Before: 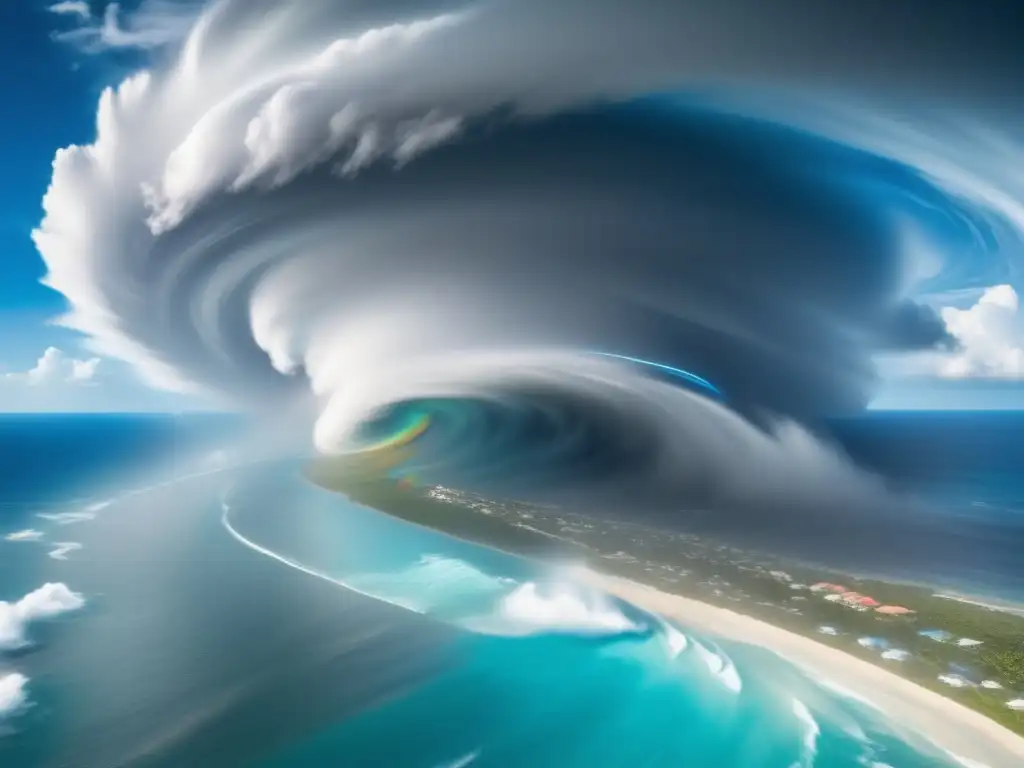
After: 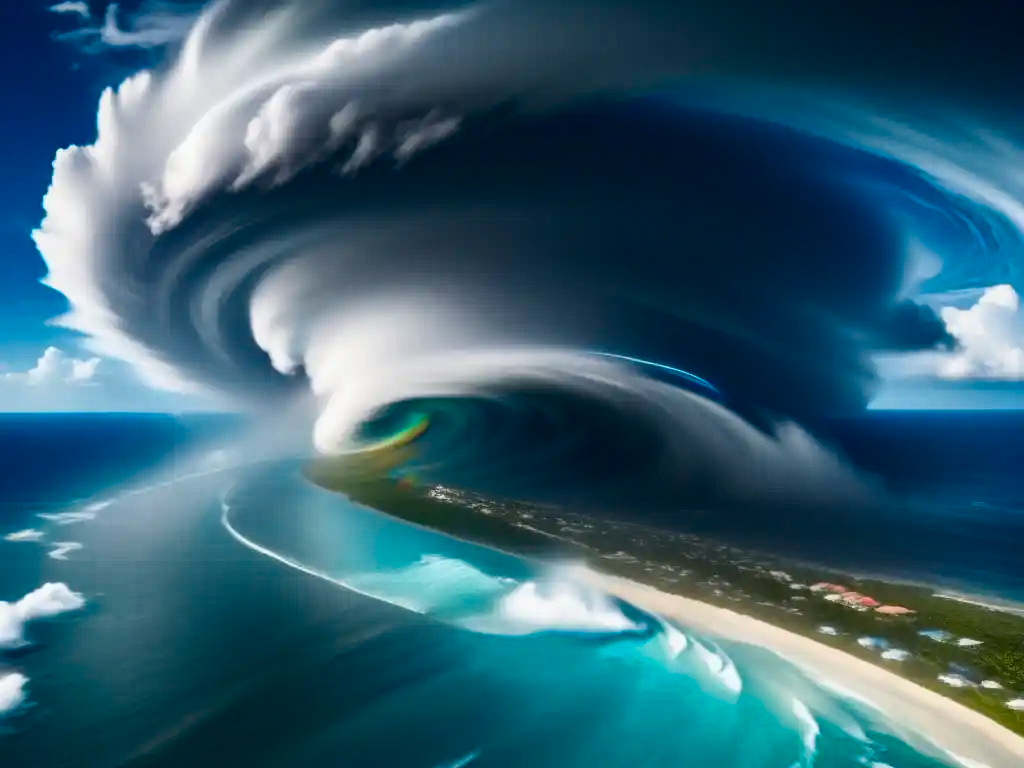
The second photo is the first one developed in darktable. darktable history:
contrast brightness saturation: contrast 0.19, brightness -0.24, saturation 0.11
haze removal: strength 0.4, distance 0.22, compatibility mode true, adaptive false
